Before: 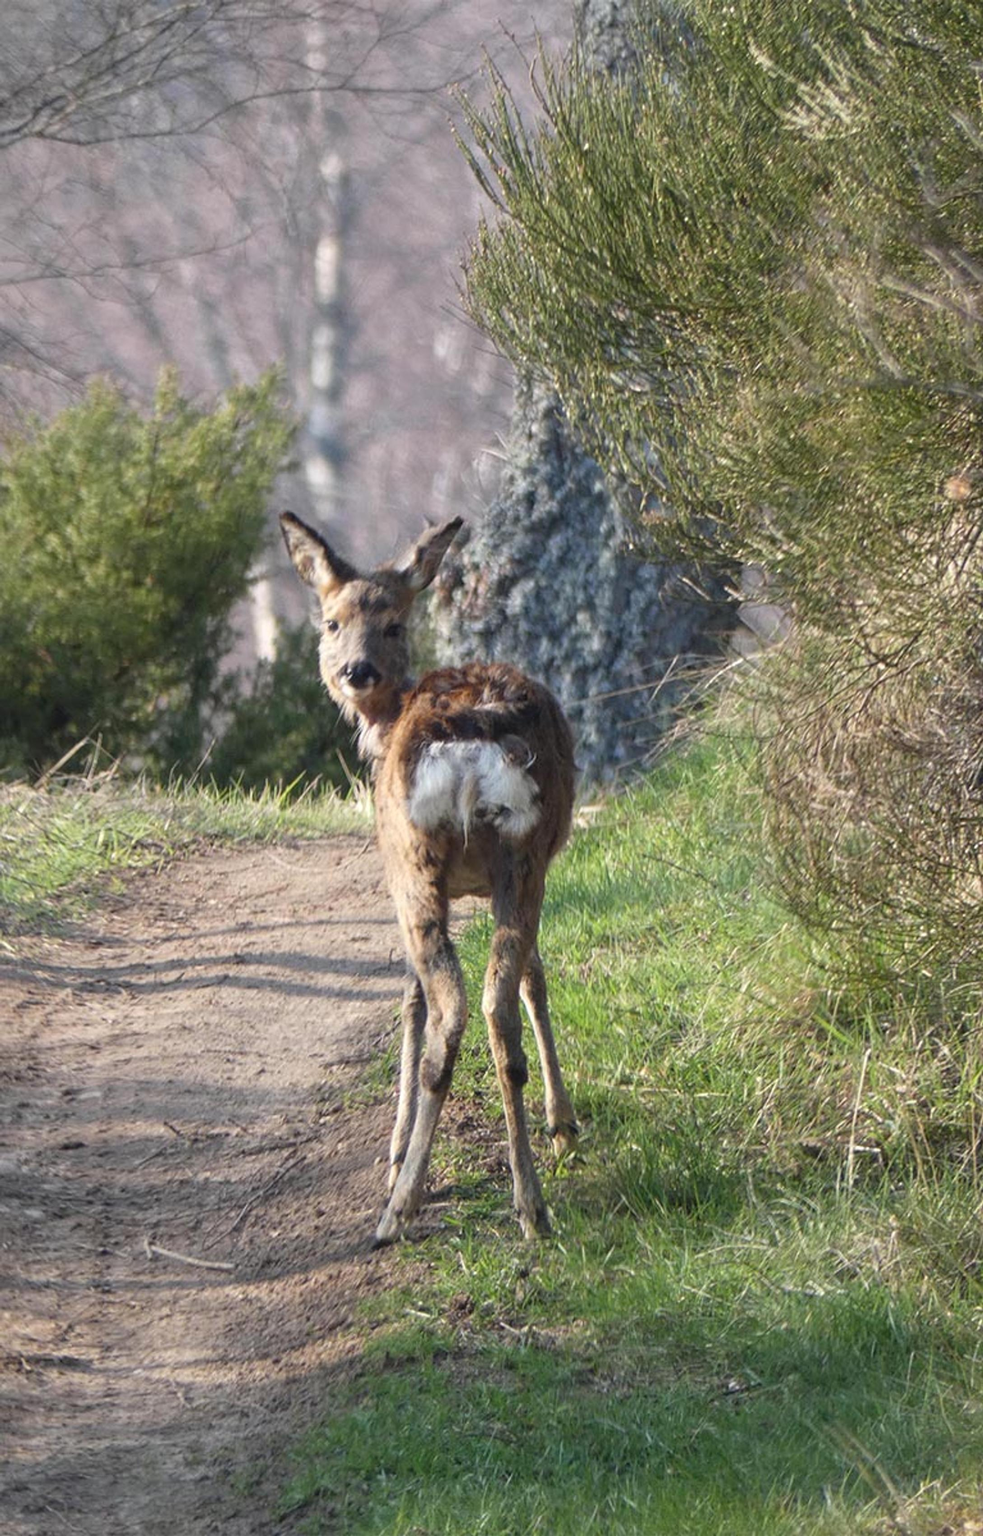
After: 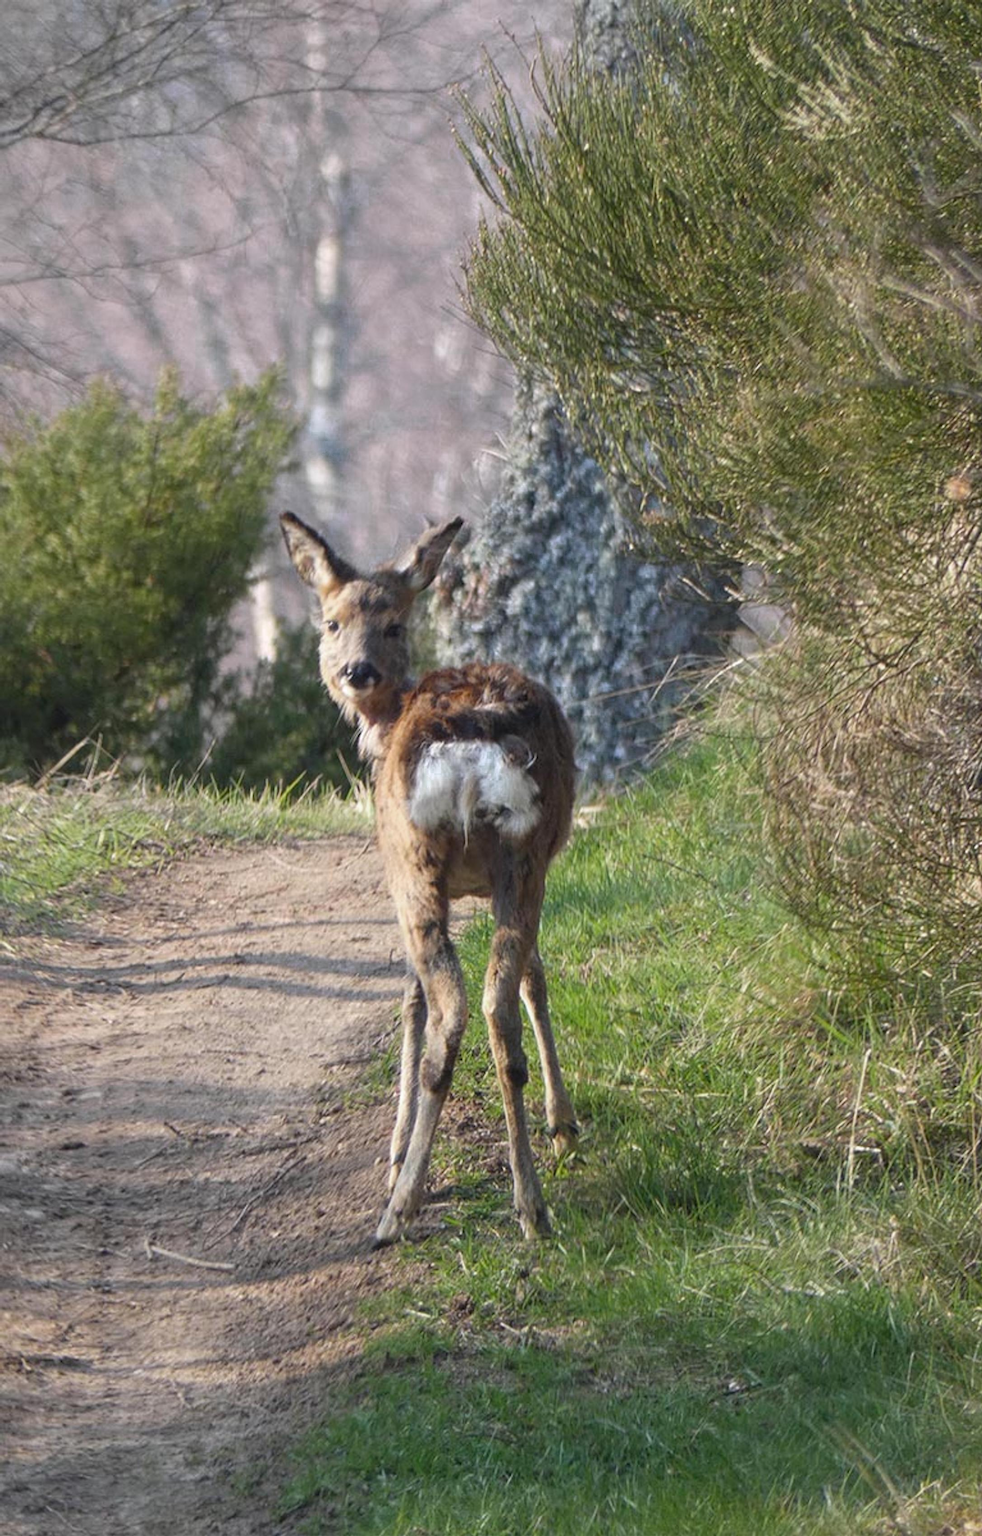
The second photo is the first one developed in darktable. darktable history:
color zones: curves: ch0 [(0.203, 0.433) (0.607, 0.517) (0.697, 0.696) (0.705, 0.897)]
